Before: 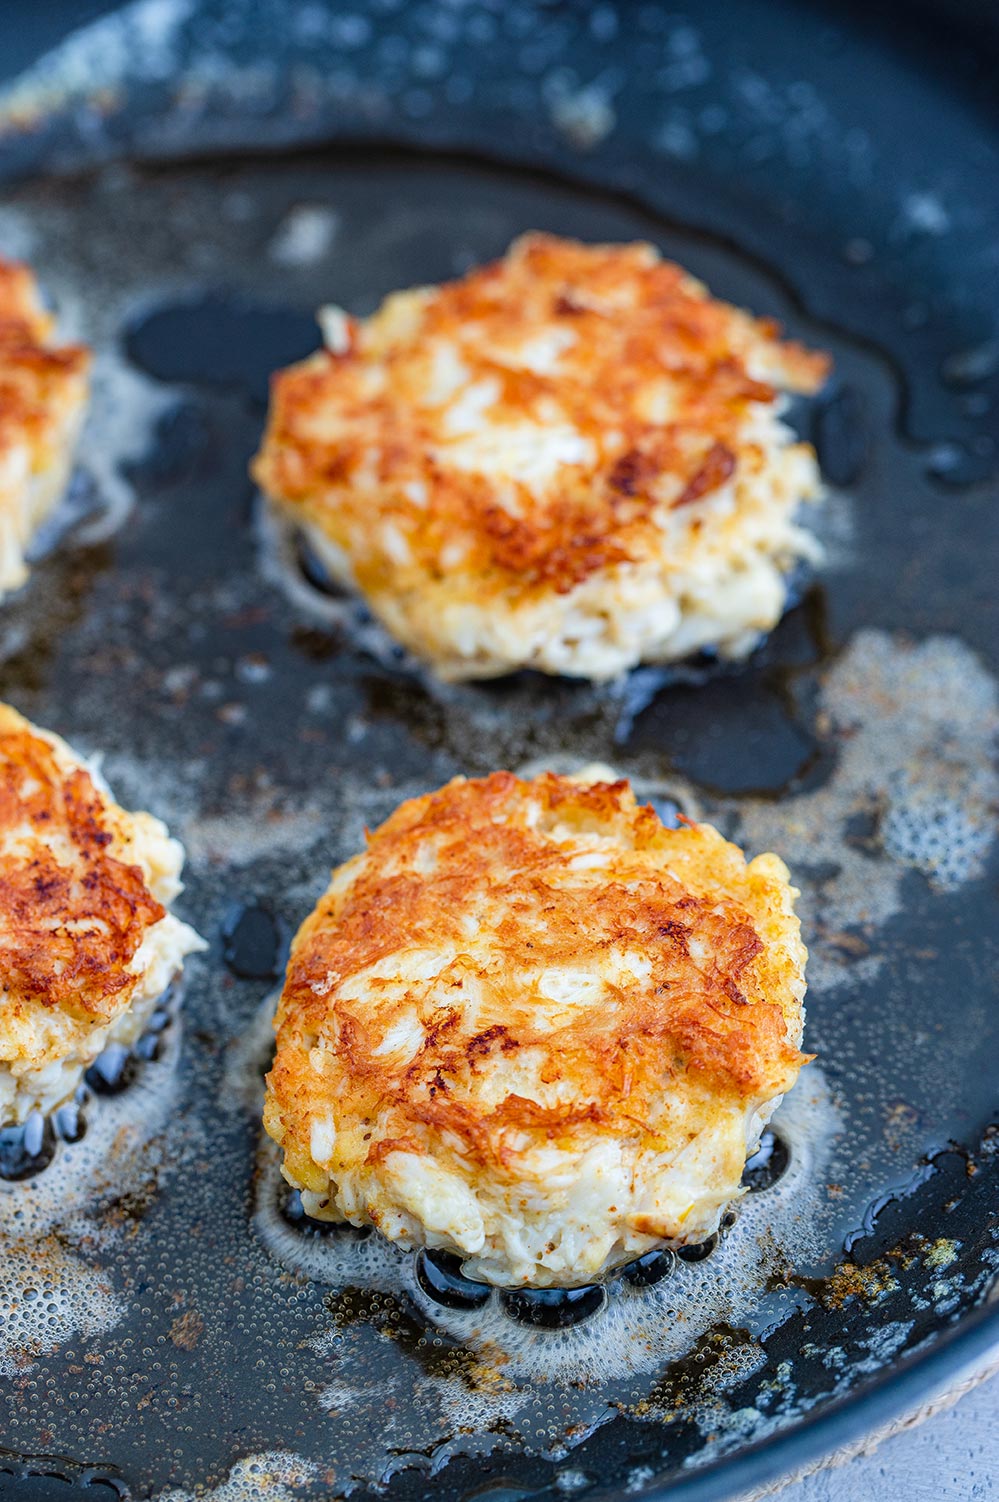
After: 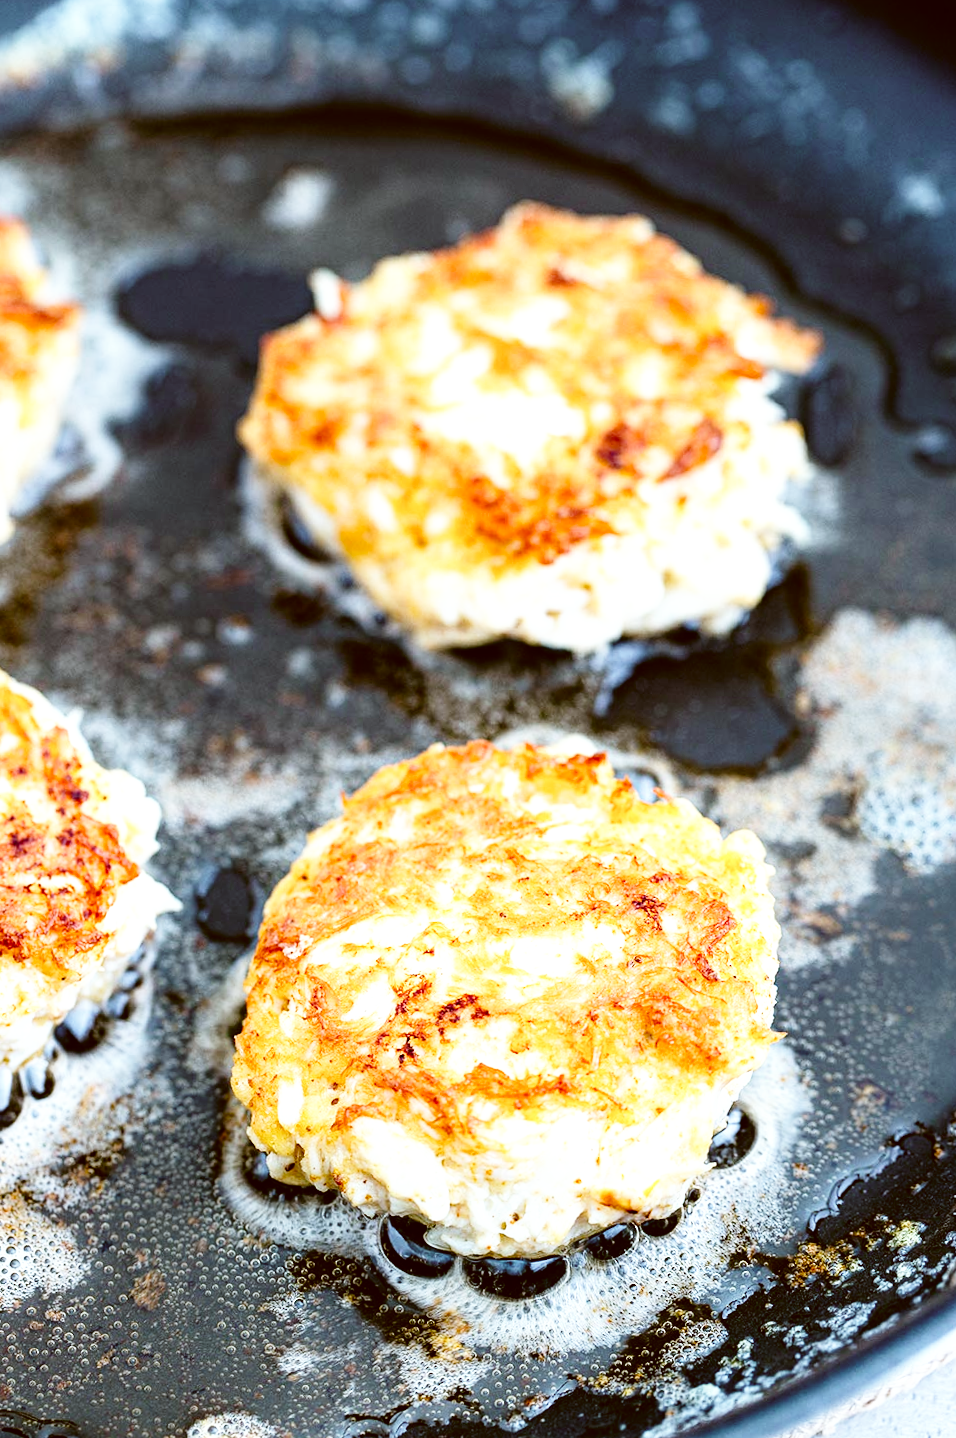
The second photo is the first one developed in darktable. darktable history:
tone equalizer: -8 EV -0.787 EV, -7 EV -0.732 EV, -6 EV -0.577 EV, -5 EV -0.387 EV, -3 EV 0.371 EV, -2 EV 0.6 EV, -1 EV 0.697 EV, +0 EV 0.732 EV, edges refinement/feathering 500, mask exposure compensation -1.57 EV, preserve details guided filter
contrast brightness saturation: saturation -0.068
base curve: curves: ch0 [(0, 0) (0.008, 0.007) (0.022, 0.029) (0.048, 0.089) (0.092, 0.197) (0.191, 0.399) (0.275, 0.534) (0.357, 0.65) (0.477, 0.78) (0.542, 0.833) (0.799, 0.973) (1, 1)], preserve colors none
crop and rotate: angle -1.7°
color correction: highlights a* -0.405, highlights b* 0.164, shadows a* 5, shadows b* 20.8
